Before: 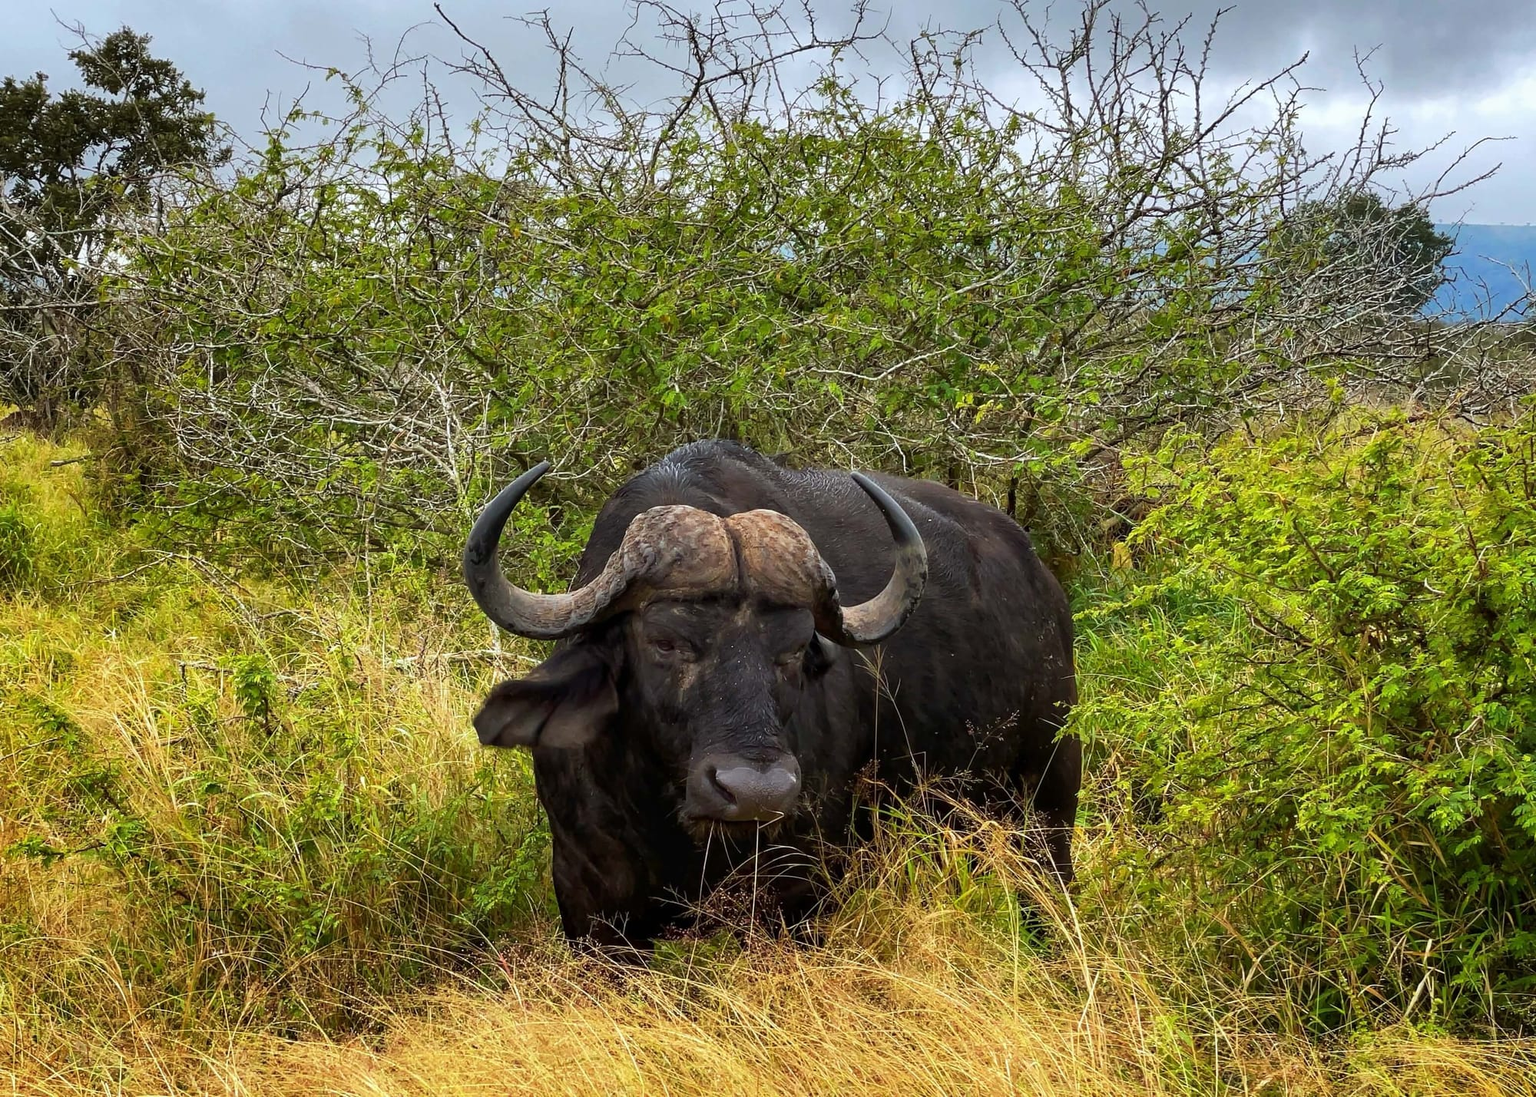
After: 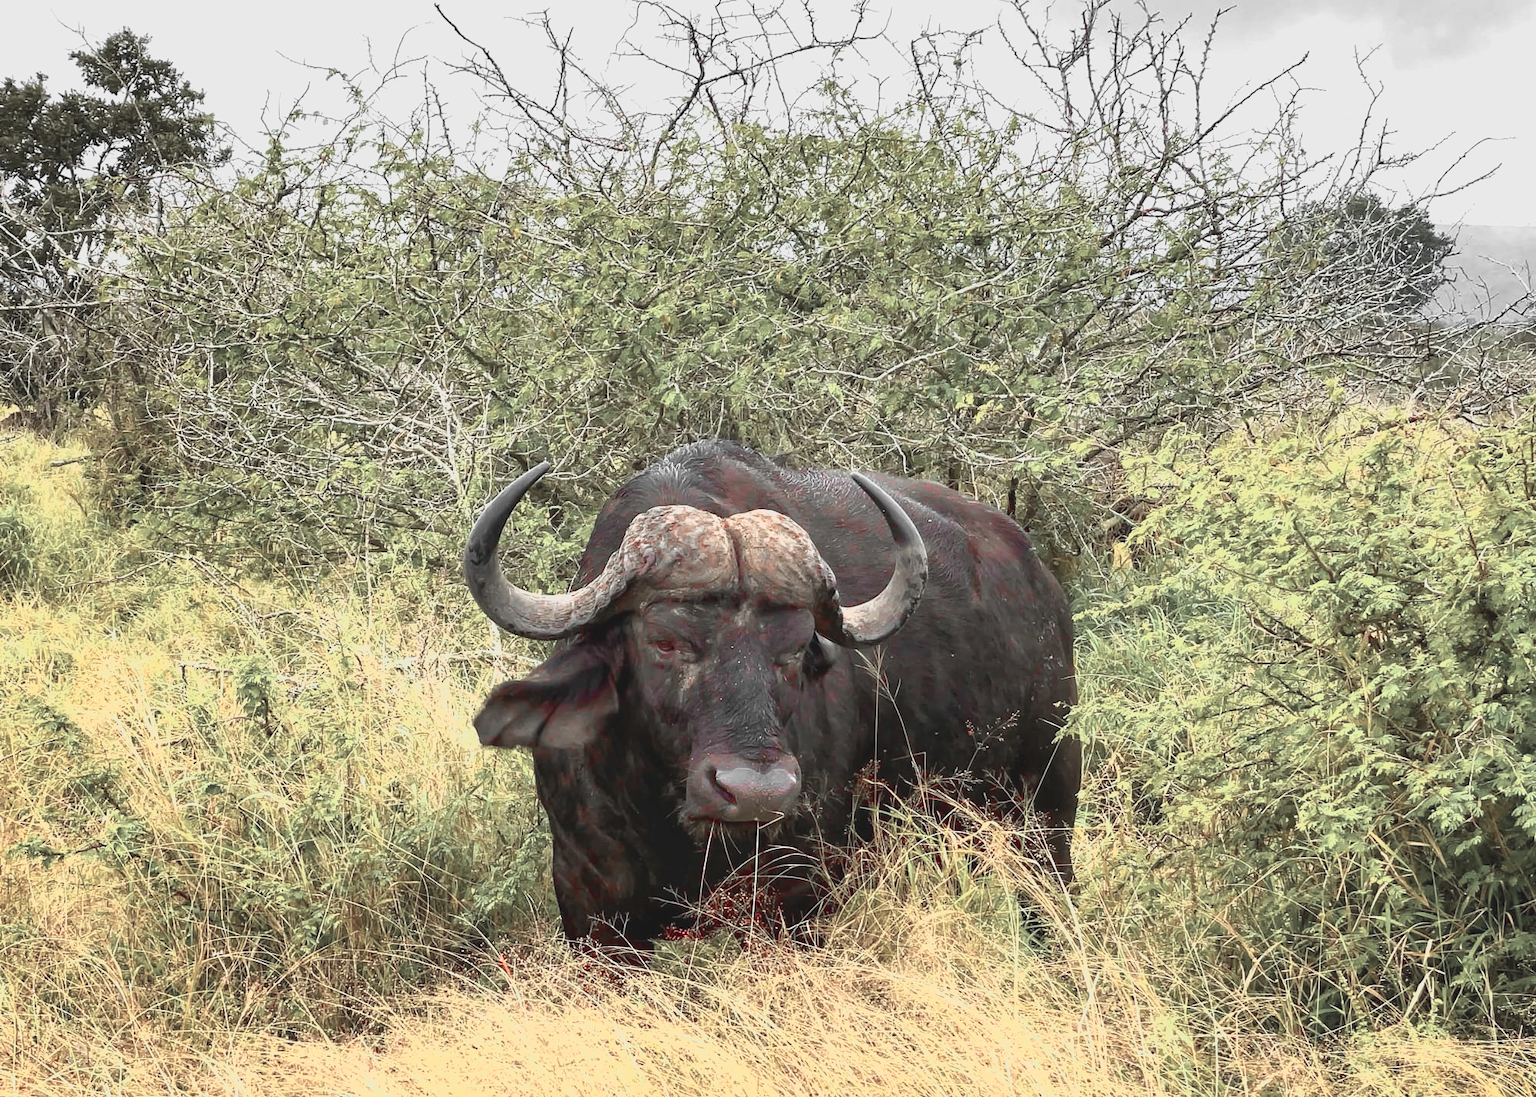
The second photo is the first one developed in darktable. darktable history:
color zones: curves: ch1 [(0, 0.831) (0.08, 0.771) (0.157, 0.268) (0.241, 0.207) (0.562, -0.005) (0.714, -0.013) (0.876, 0.01) (1, 0.831)]
lowpass: radius 0.1, contrast 0.85, saturation 1.1, unbound 0
exposure: black level correction 0, exposure 1.2 EV, compensate highlight preservation false
